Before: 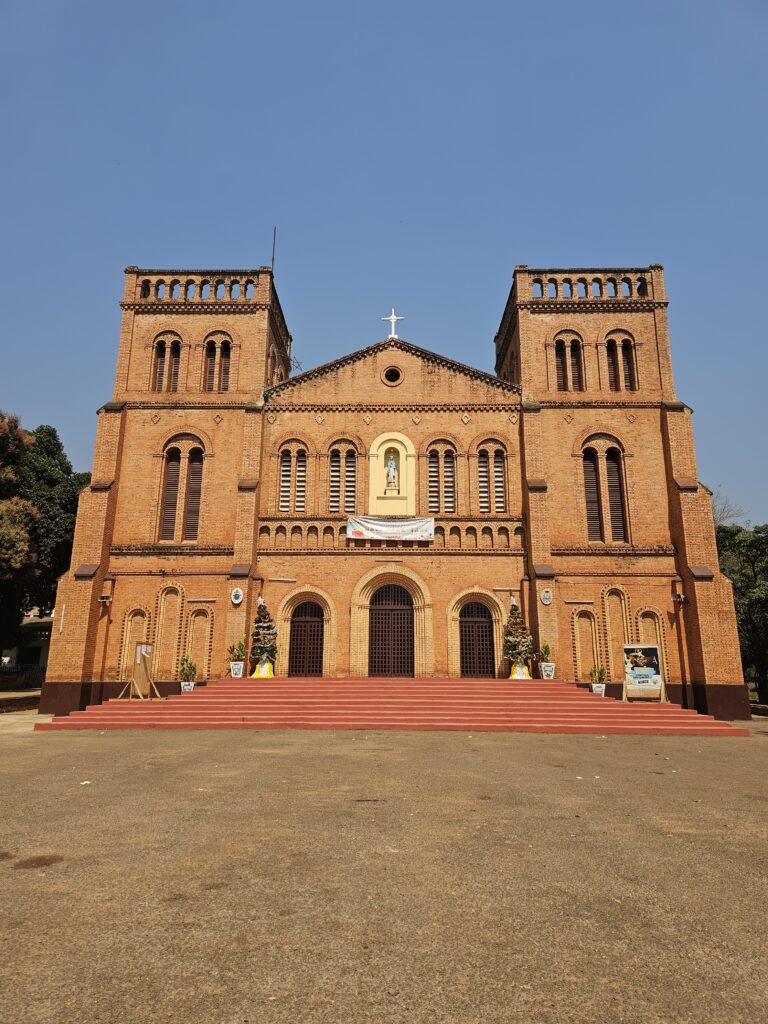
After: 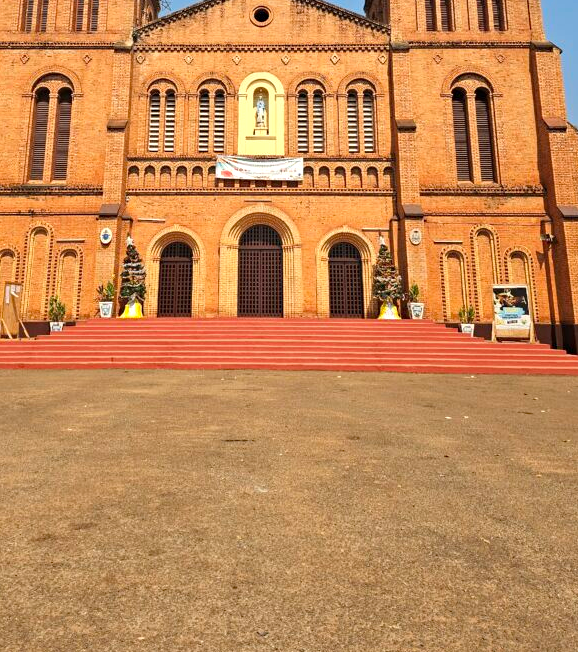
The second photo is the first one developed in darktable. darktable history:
crop and rotate: left 17.174%, top 35.198%, right 7.518%, bottom 1.036%
exposure: black level correction 0.001, exposure 0.498 EV, compensate exposure bias true, compensate highlight preservation false
haze removal: compatibility mode true, adaptive false
